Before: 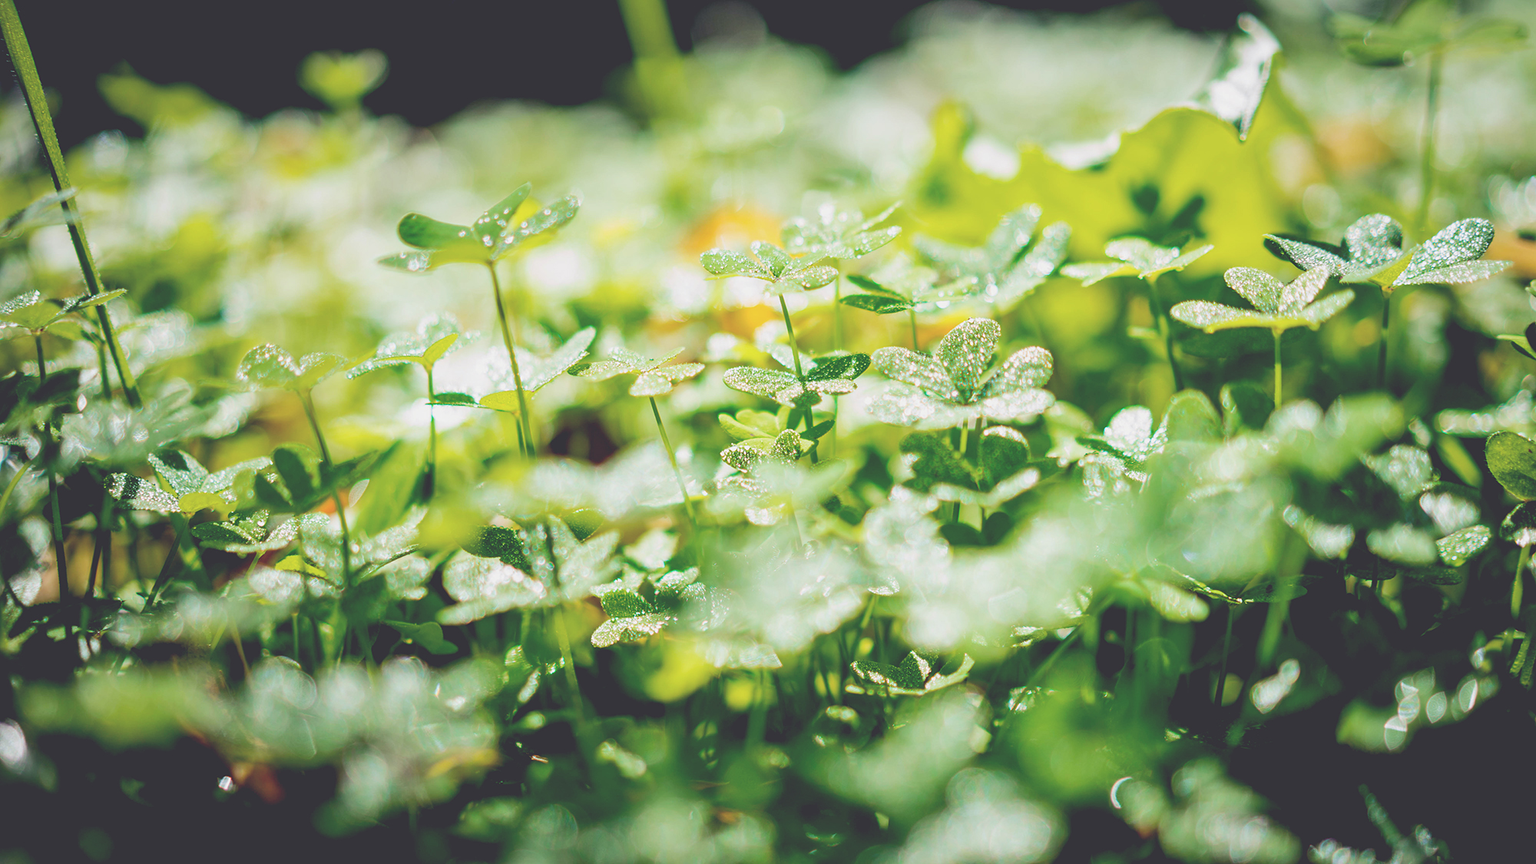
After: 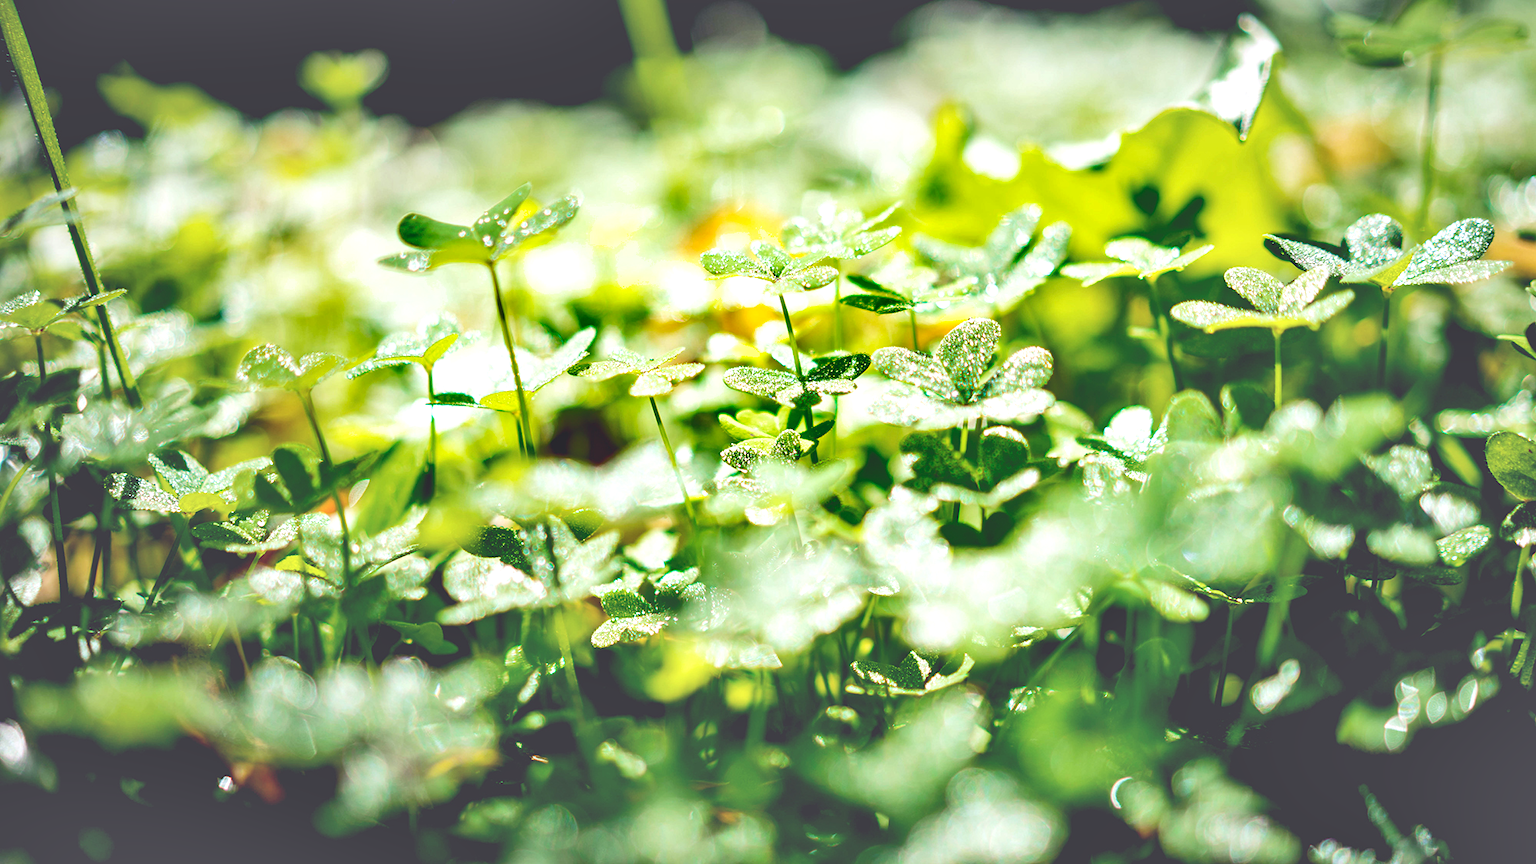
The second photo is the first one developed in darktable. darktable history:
shadows and highlights: shadows 60, soften with gaussian
exposure: exposure 0.507 EV, compensate highlight preservation false
